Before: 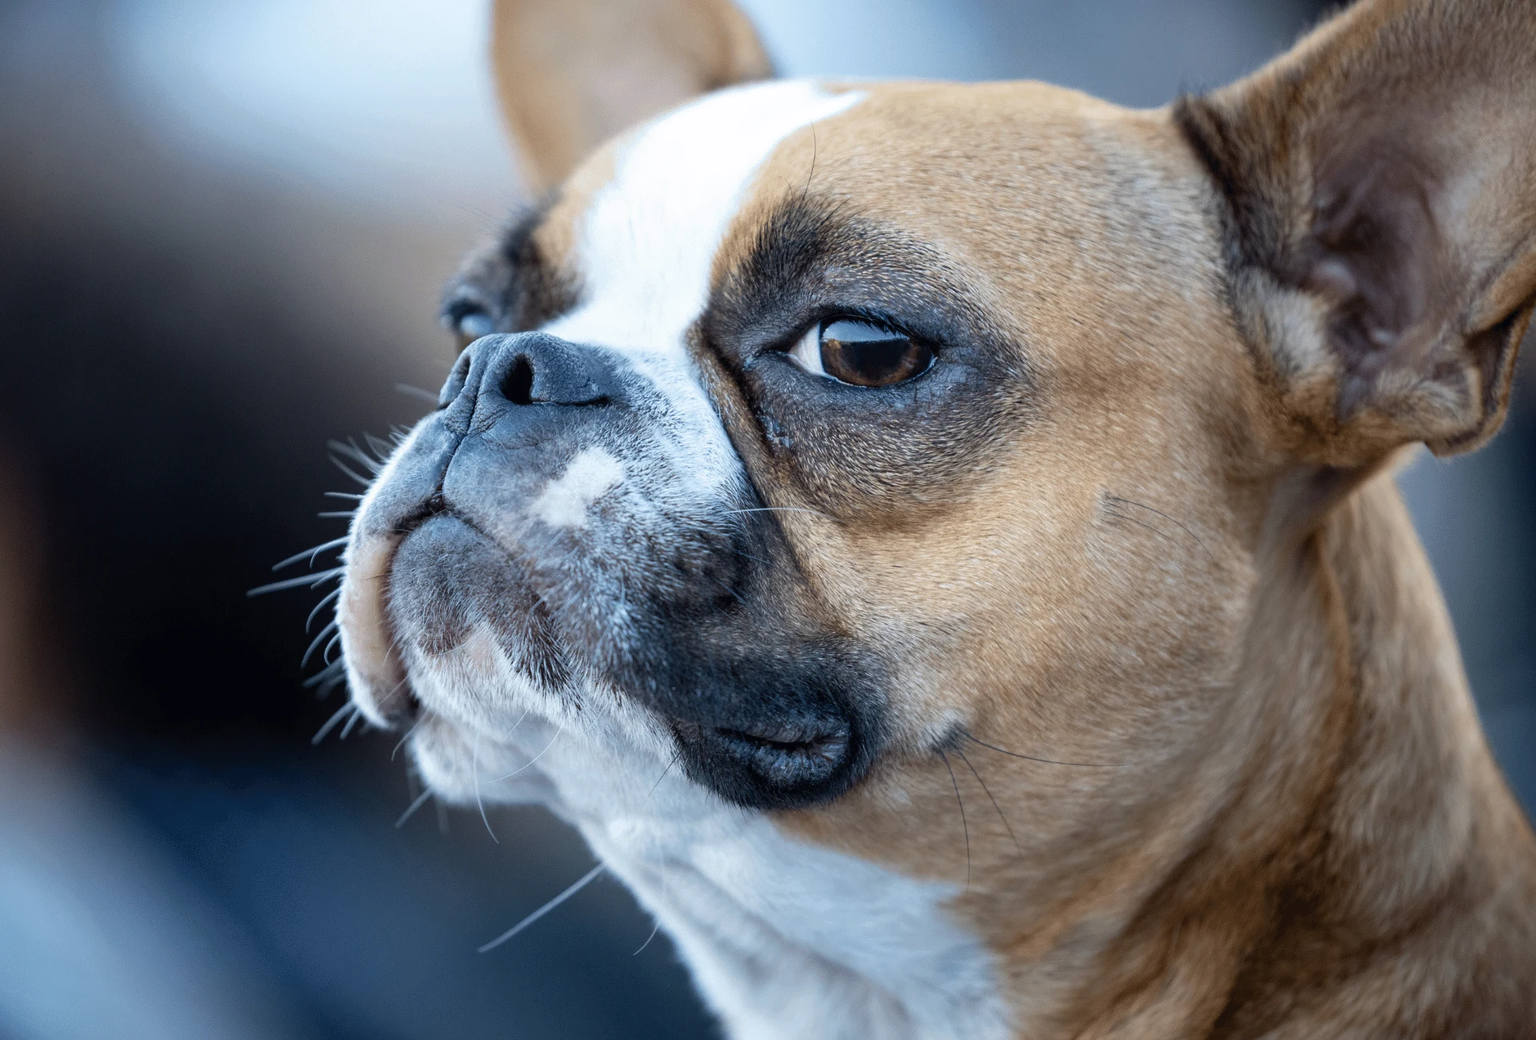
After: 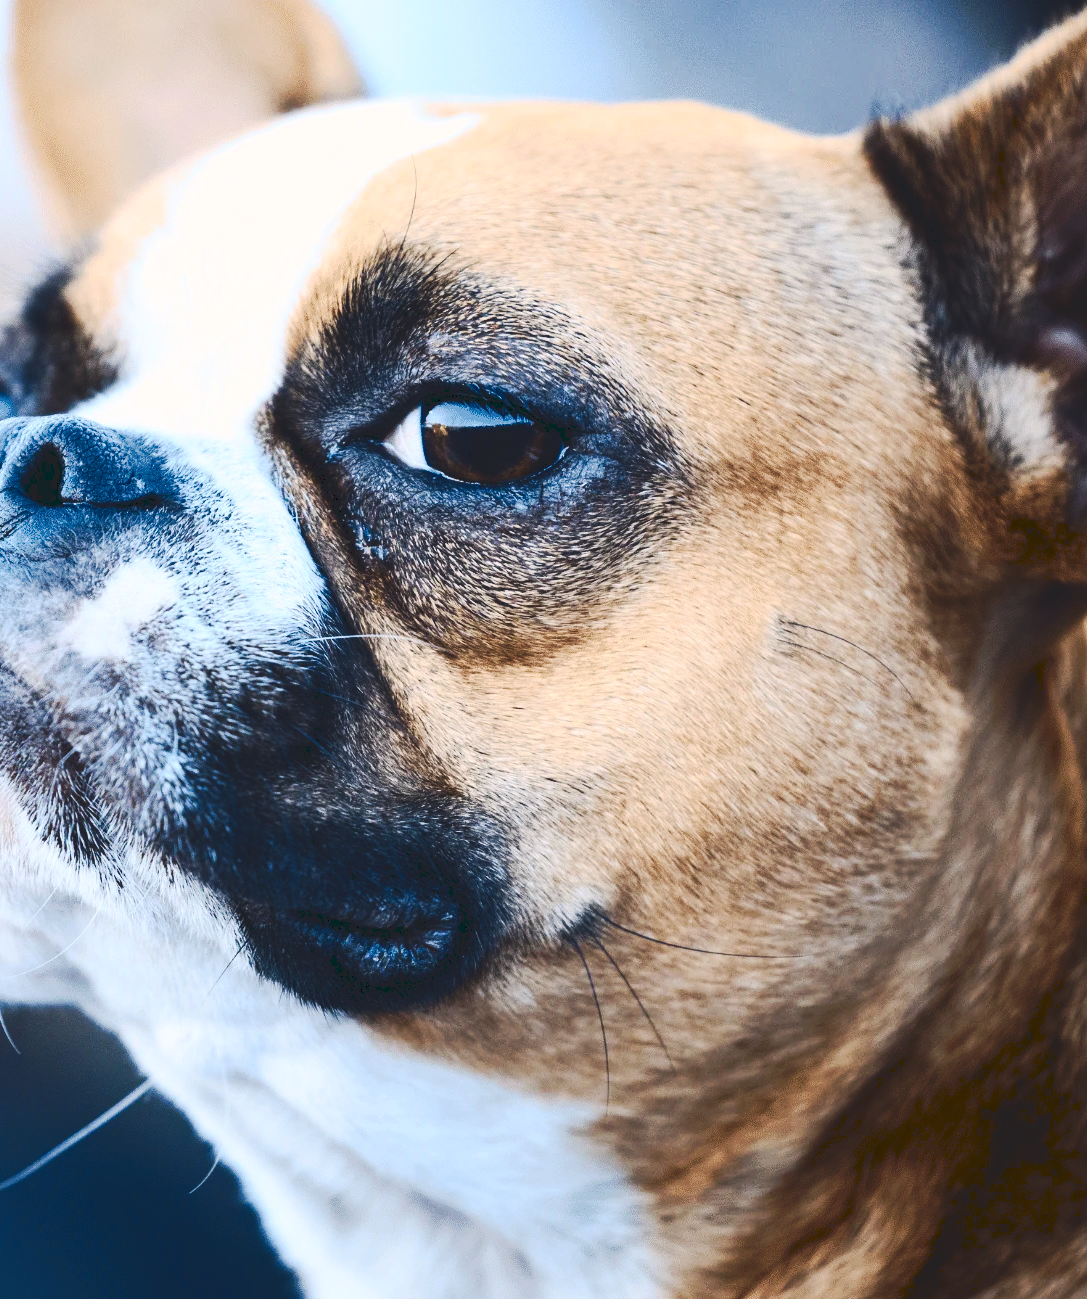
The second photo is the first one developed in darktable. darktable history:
color balance rgb: shadows lift › hue 87.51°, highlights gain › chroma 1.62%, highlights gain › hue 55.1°, global offset › chroma 0.06%, global offset › hue 253.66°, linear chroma grading › global chroma 0.5%, perceptual saturation grading › global saturation 16.38%
crop: left 31.458%, top 0%, right 11.876%
contrast brightness saturation: contrast 0.4, brightness 0.05, saturation 0.25
tone curve: curves: ch0 [(0, 0) (0.003, 0.126) (0.011, 0.129) (0.025, 0.129) (0.044, 0.136) (0.069, 0.145) (0.1, 0.162) (0.136, 0.182) (0.177, 0.211) (0.224, 0.254) (0.277, 0.307) (0.335, 0.366) (0.399, 0.441) (0.468, 0.533) (0.543, 0.624) (0.623, 0.702) (0.709, 0.774) (0.801, 0.835) (0.898, 0.904) (1, 1)], preserve colors none
